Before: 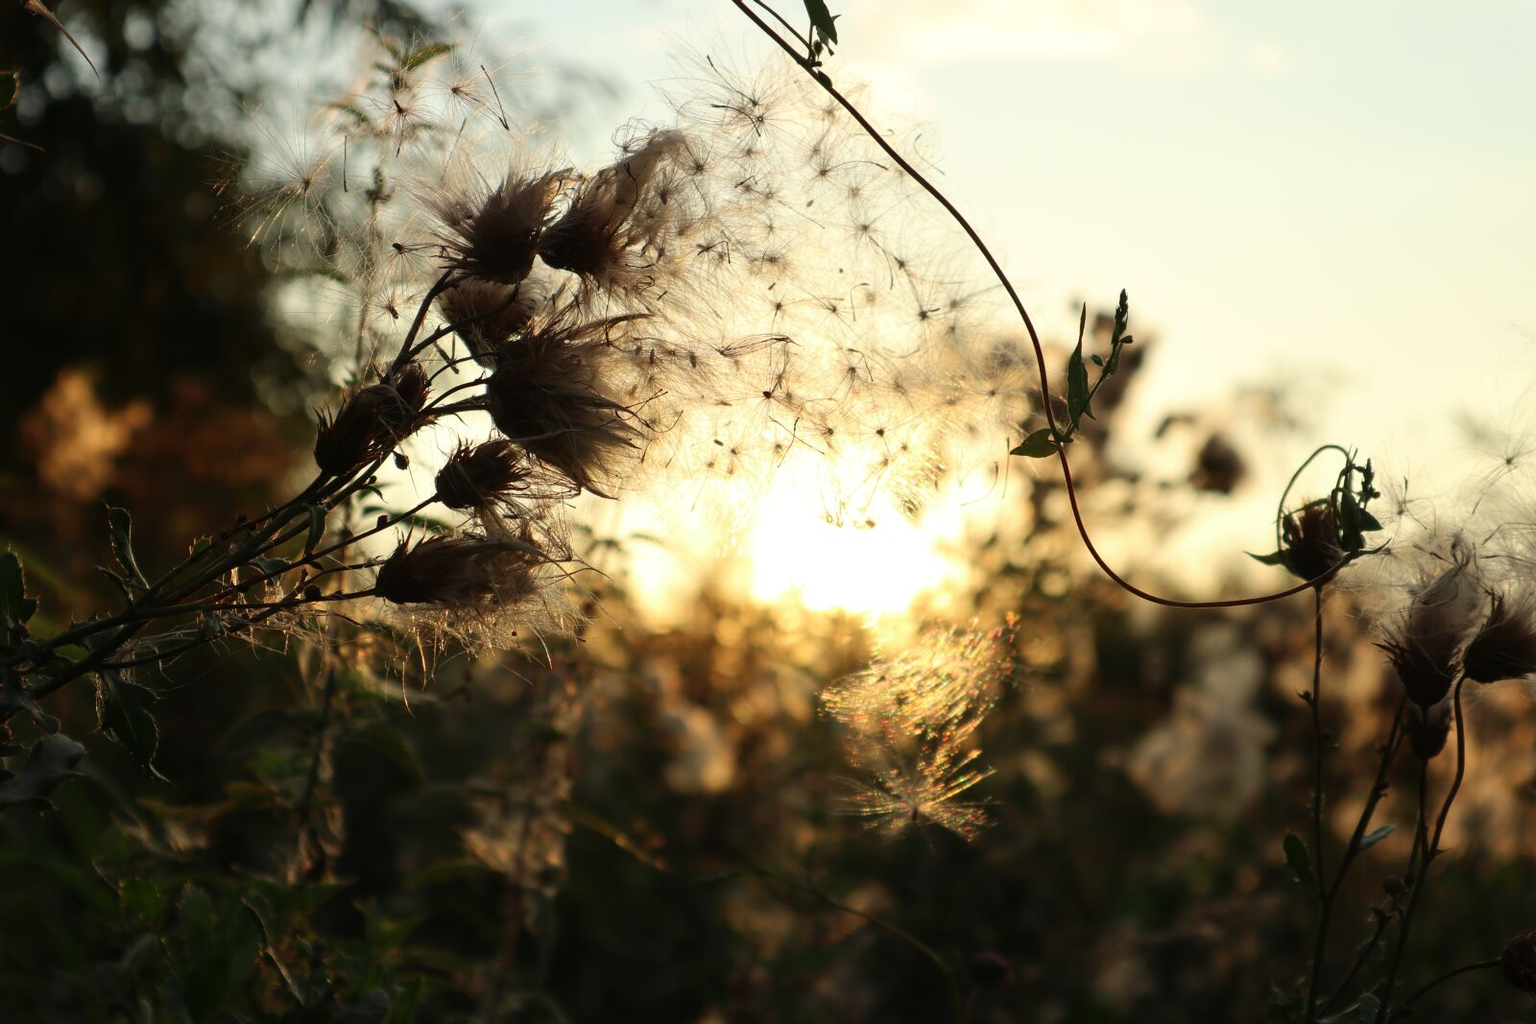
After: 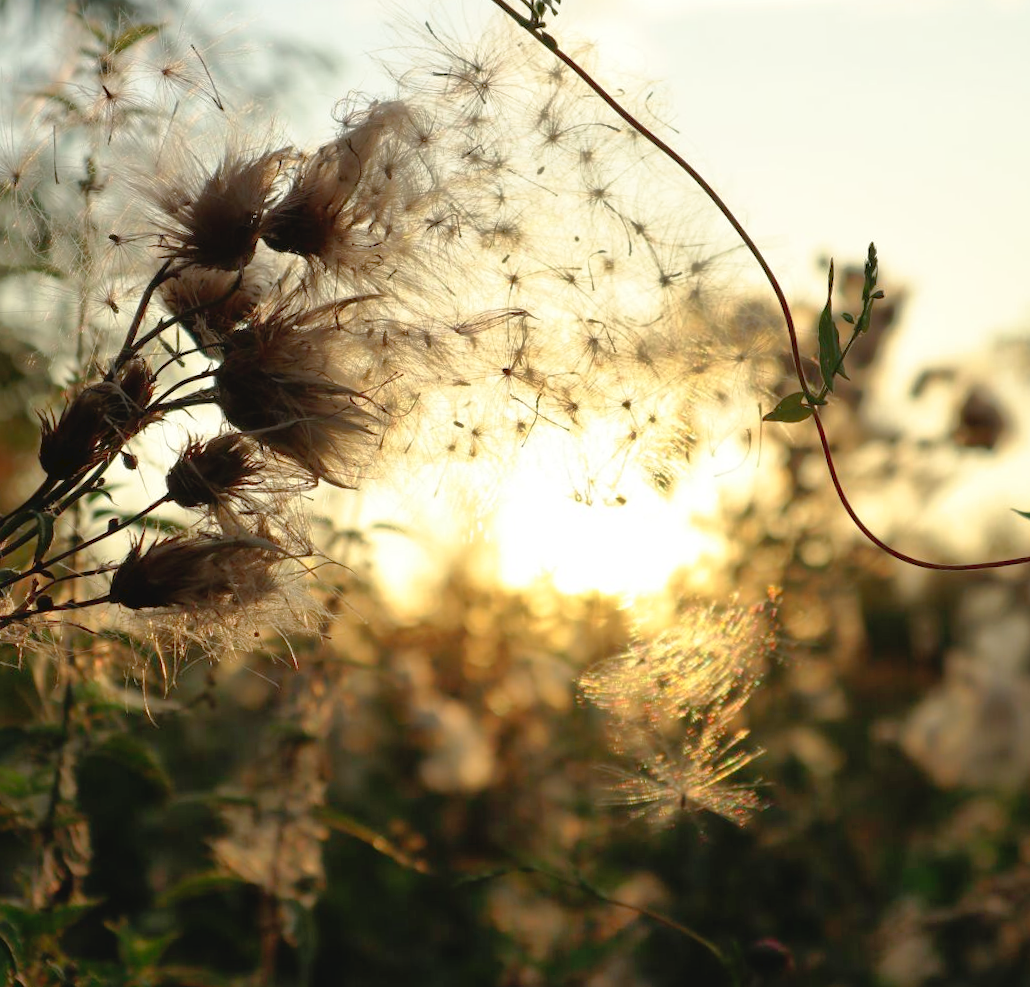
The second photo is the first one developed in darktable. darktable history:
shadows and highlights: on, module defaults
crop: left 16.899%, right 16.556%
rotate and perspective: rotation -3°, crop left 0.031, crop right 0.968, crop top 0.07, crop bottom 0.93
exposure: black level correction 0.001, compensate highlight preservation false
tone curve: curves: ch0 [(0, 0) (0.003, 0.022) (0.011, 0.025) (0.025, 0.032) (0.044, 0.055) (0.069, 0.089) (0.1, 0.133) (0.136, 0.18) (0.177, 0.231) (0.224, 0.291) (0.277, 0.35) (0.335, 0.42) (0.399, 0.496) (0.468, 0.561) (0.543, 0.632) (0.623, 0.706) (0.709, 0.783) (0.801, 0.865) (0.898, 0.947) (1, 1)], preserve colors none
